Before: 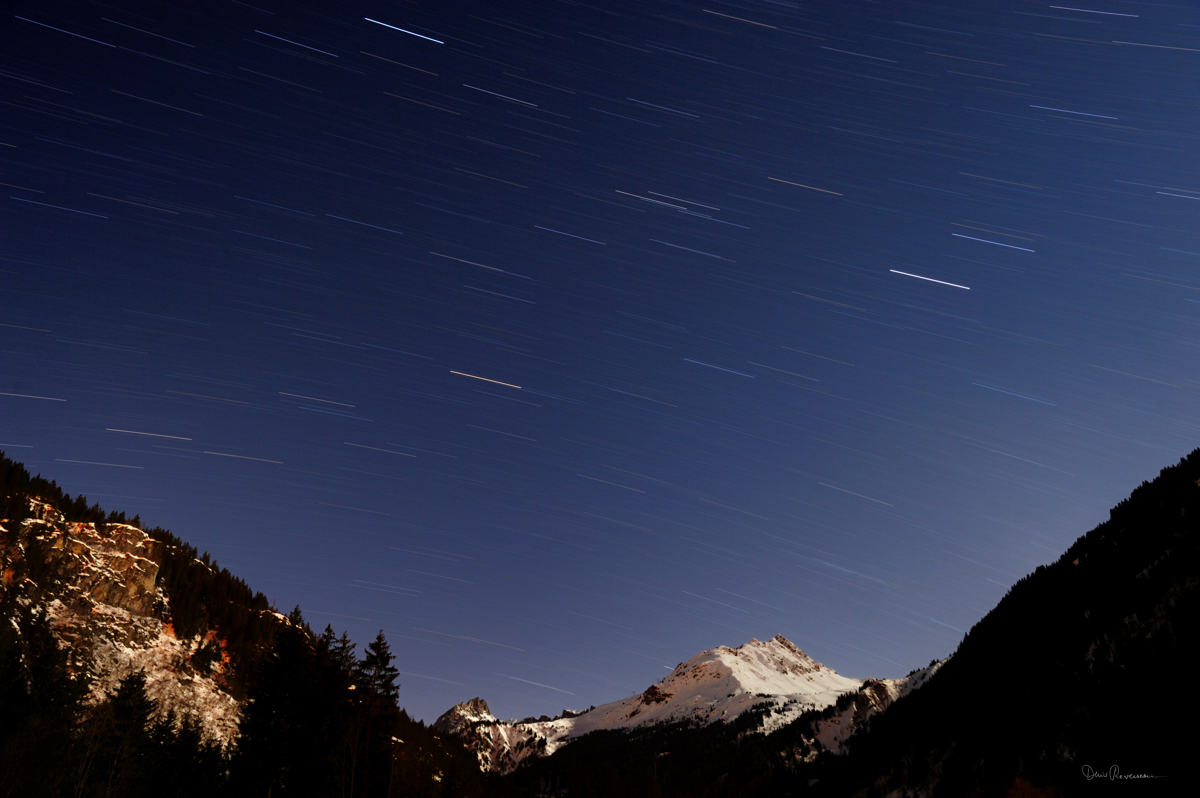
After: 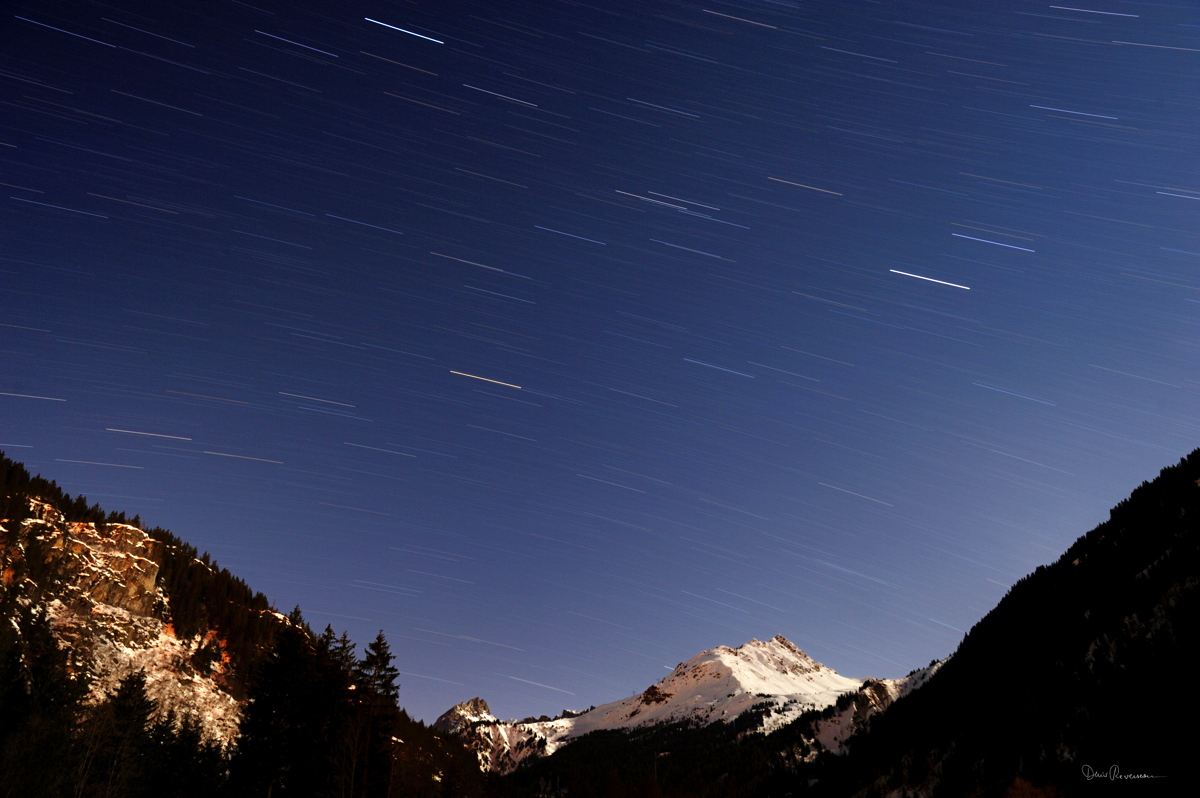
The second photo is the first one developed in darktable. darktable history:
exposure: exposure 0.514 EV, compensate exposure bias true, compensate highlight preservation false
